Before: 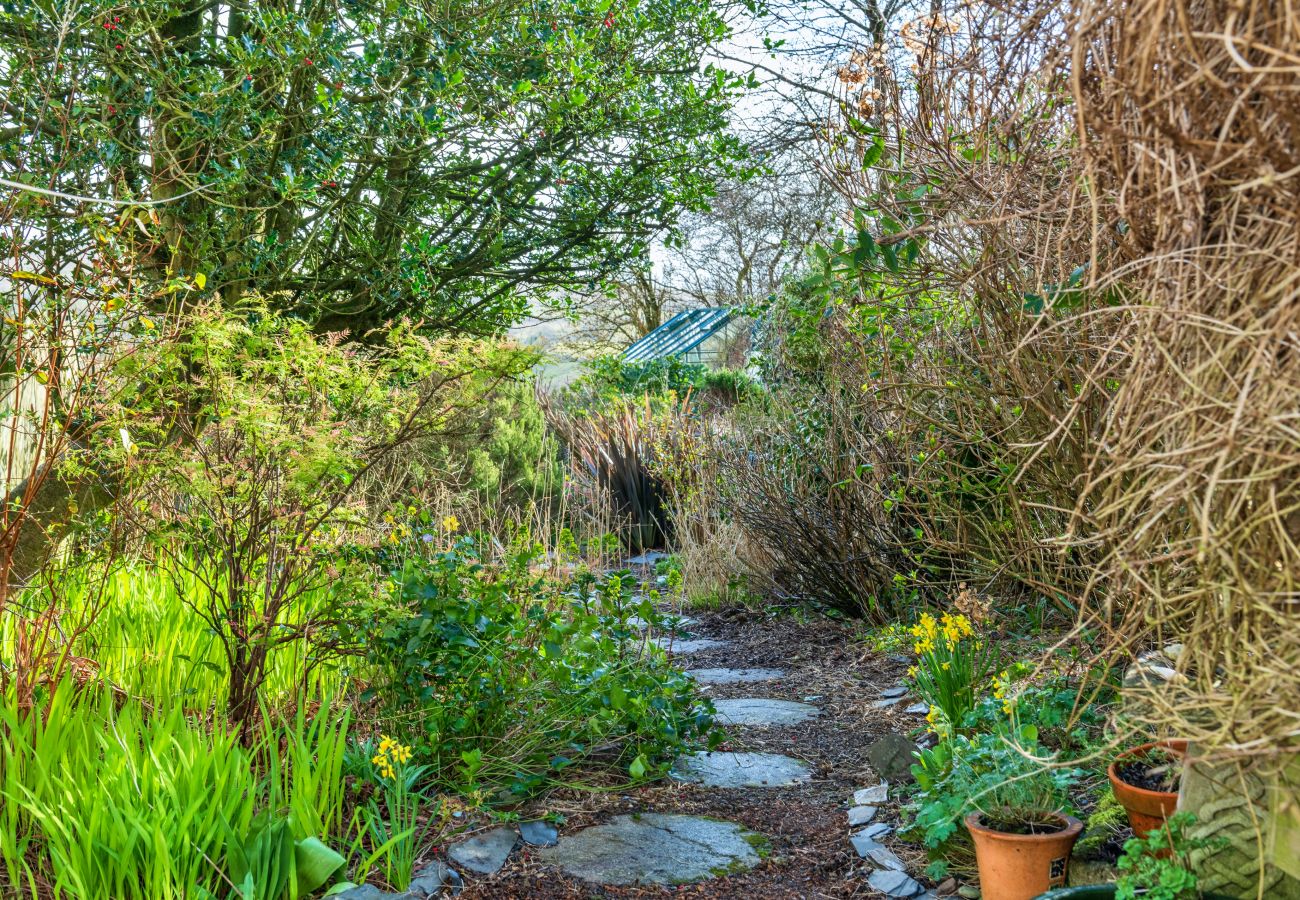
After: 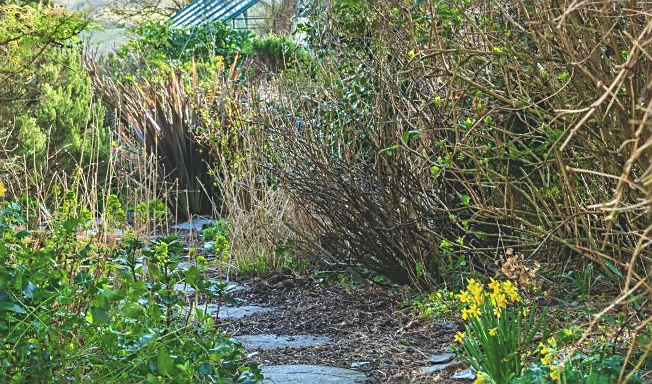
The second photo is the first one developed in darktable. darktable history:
sharpen: on, module defaults
exposure: black level correction -0.021, exposure -0.032 EV, compensate exposure bias true, compensate highlight preservation false
crop: left 34.861%, top 37.131%, right 14.952%, bottom 20.099%
